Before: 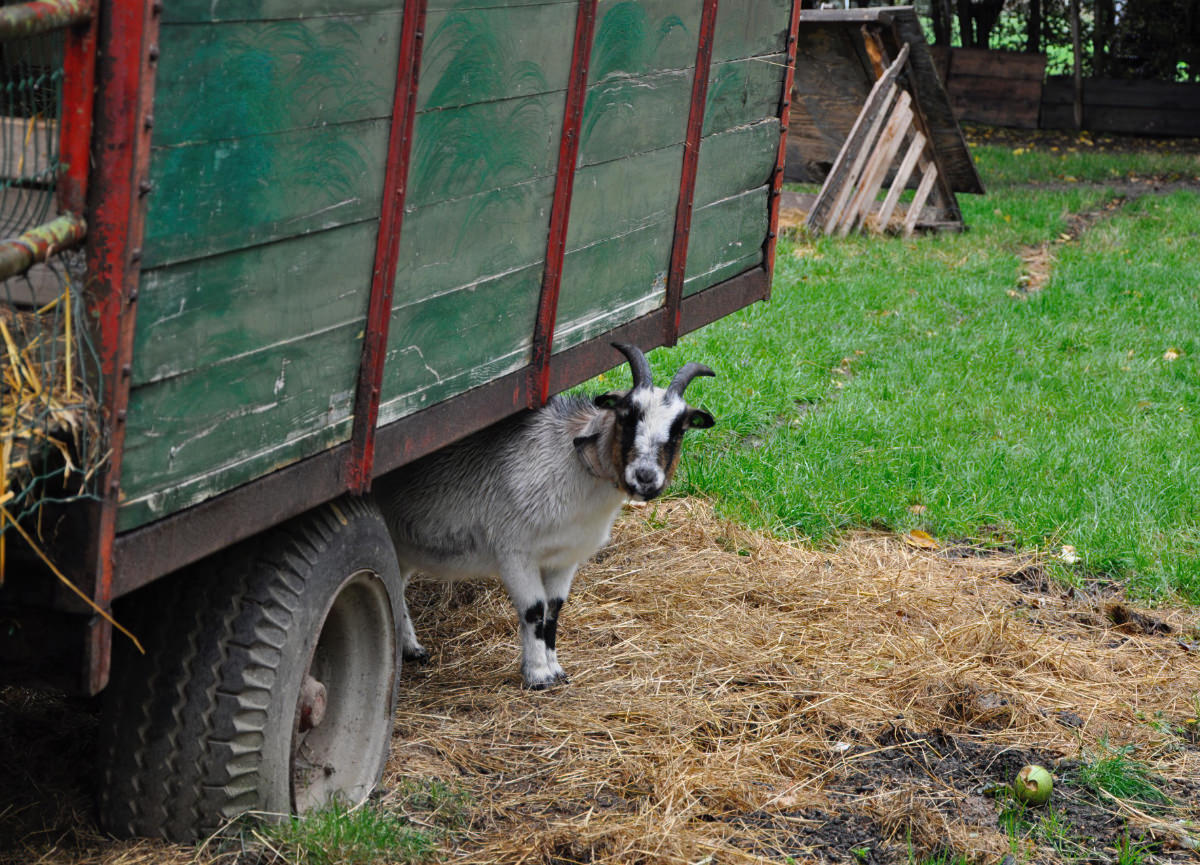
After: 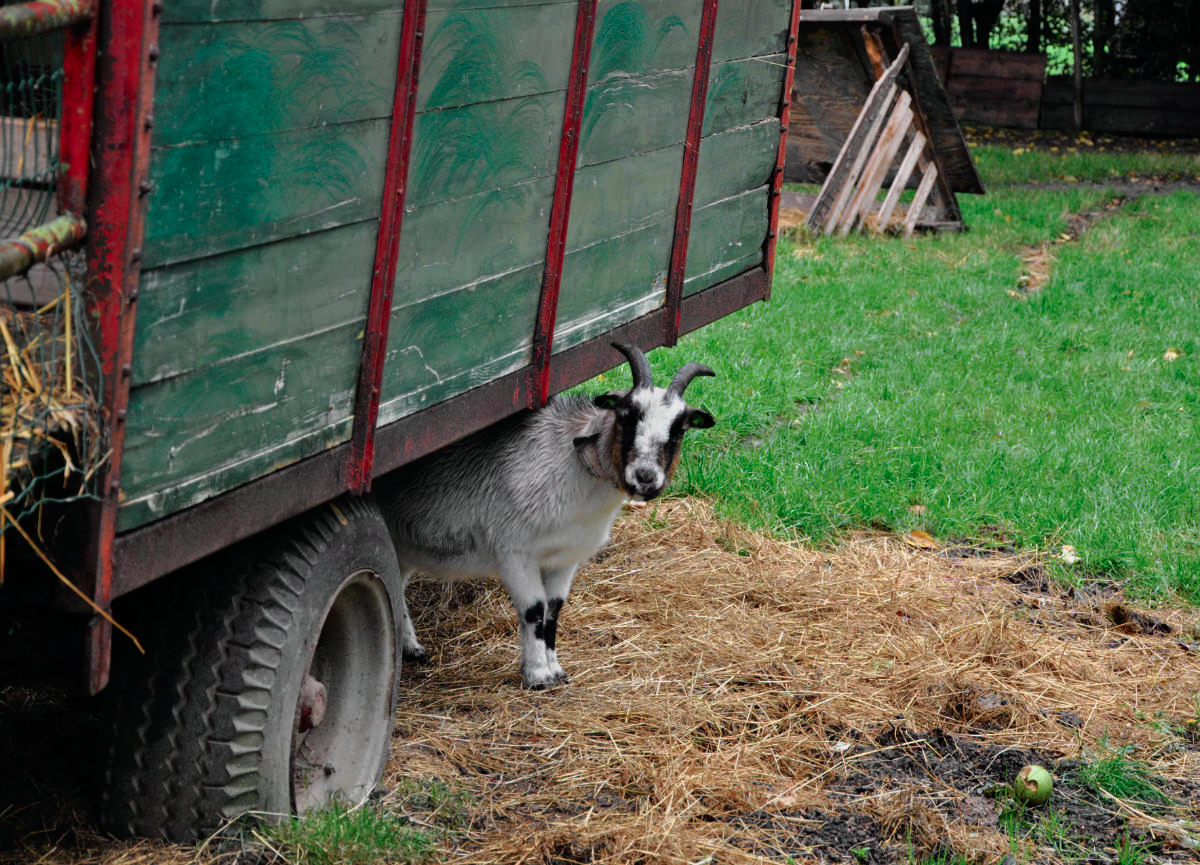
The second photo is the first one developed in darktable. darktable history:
tone curve: curves: ch0 [(0, 0) (0.058, 0.027) (0.214, 0.183) (0.304, 0.288) (0.561, 0.554) (0.687, 0.677) (0.768, 0.768) (0.858, 0.861) (0.986, 0.957)]; ch1 [(0, 0) (0.172, 0.123) (0.312, 0.296) (0.437, 0.429) (0.471, 0.469) (0.502, 0.5) (0.513, 0.515) (0.583, 0.604) (0.631, 0.659) (0.703, 0.721) (0.889, 0.924) (1, 1)]; ch2 [(0, 0) (0.411, 0.424) (0.485, 0.497) (0.502, 0.5) (0.517, 0.511) (0.566, 0.573) (0.622, 0.613) (0.709, 0.677) (1, 1)], color space Lab, independent channels, preserve colors none
